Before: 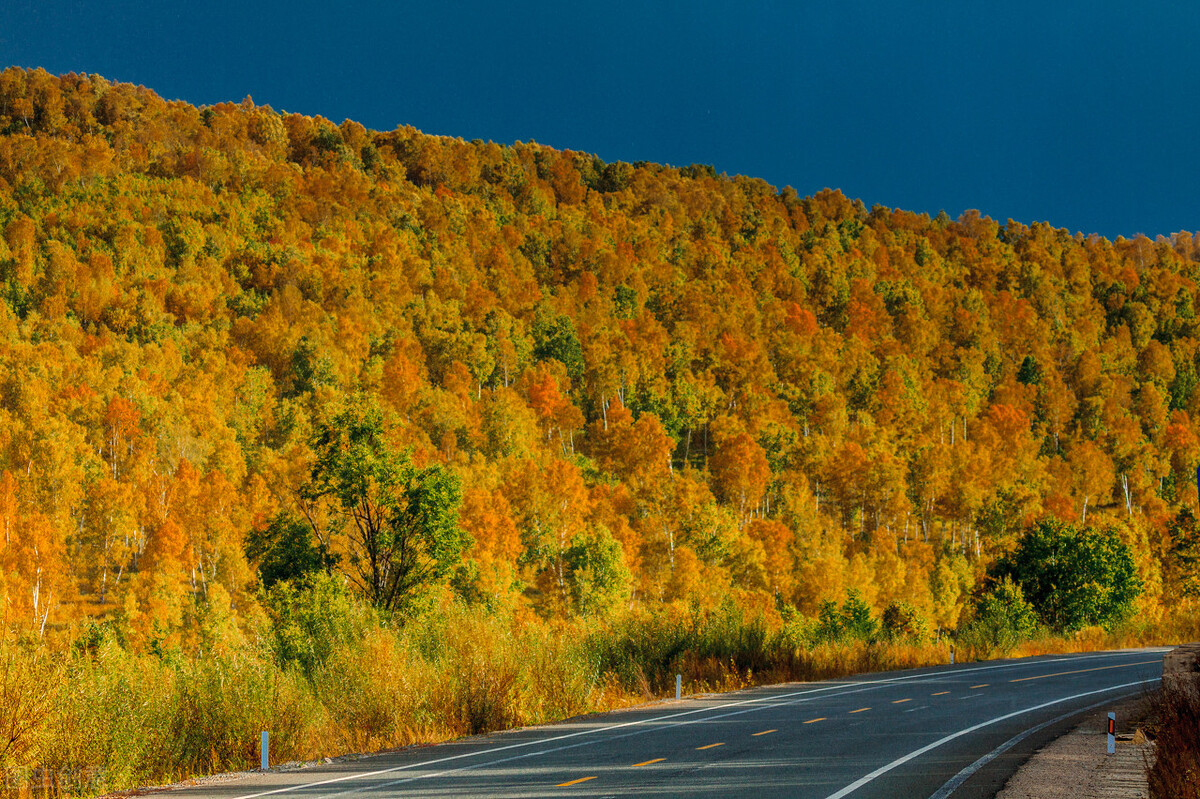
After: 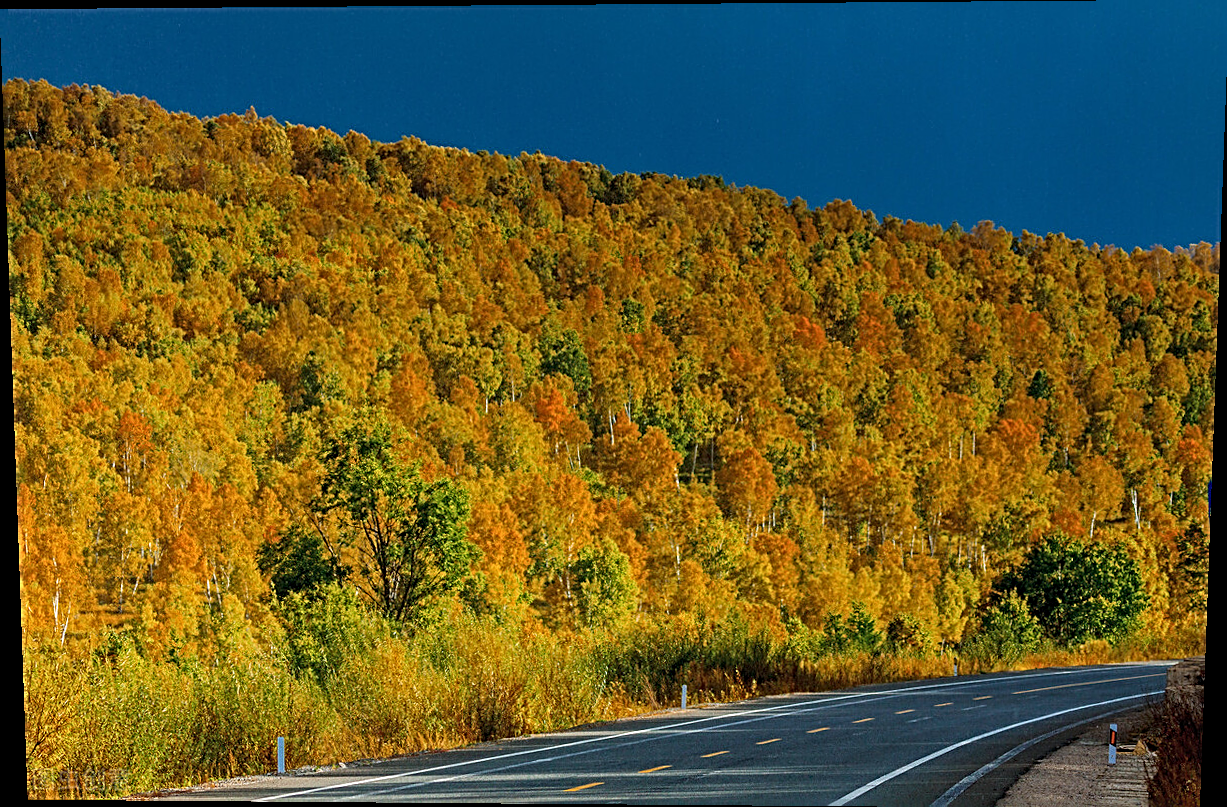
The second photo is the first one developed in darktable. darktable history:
rotate and perspective: lens shift (vertical) 0.048, lens shift (horizontal) -0.024, automatic cropping off
sharpen: radius 3.025, amount 0.757
white balance: red 0.954, blue 1.079
